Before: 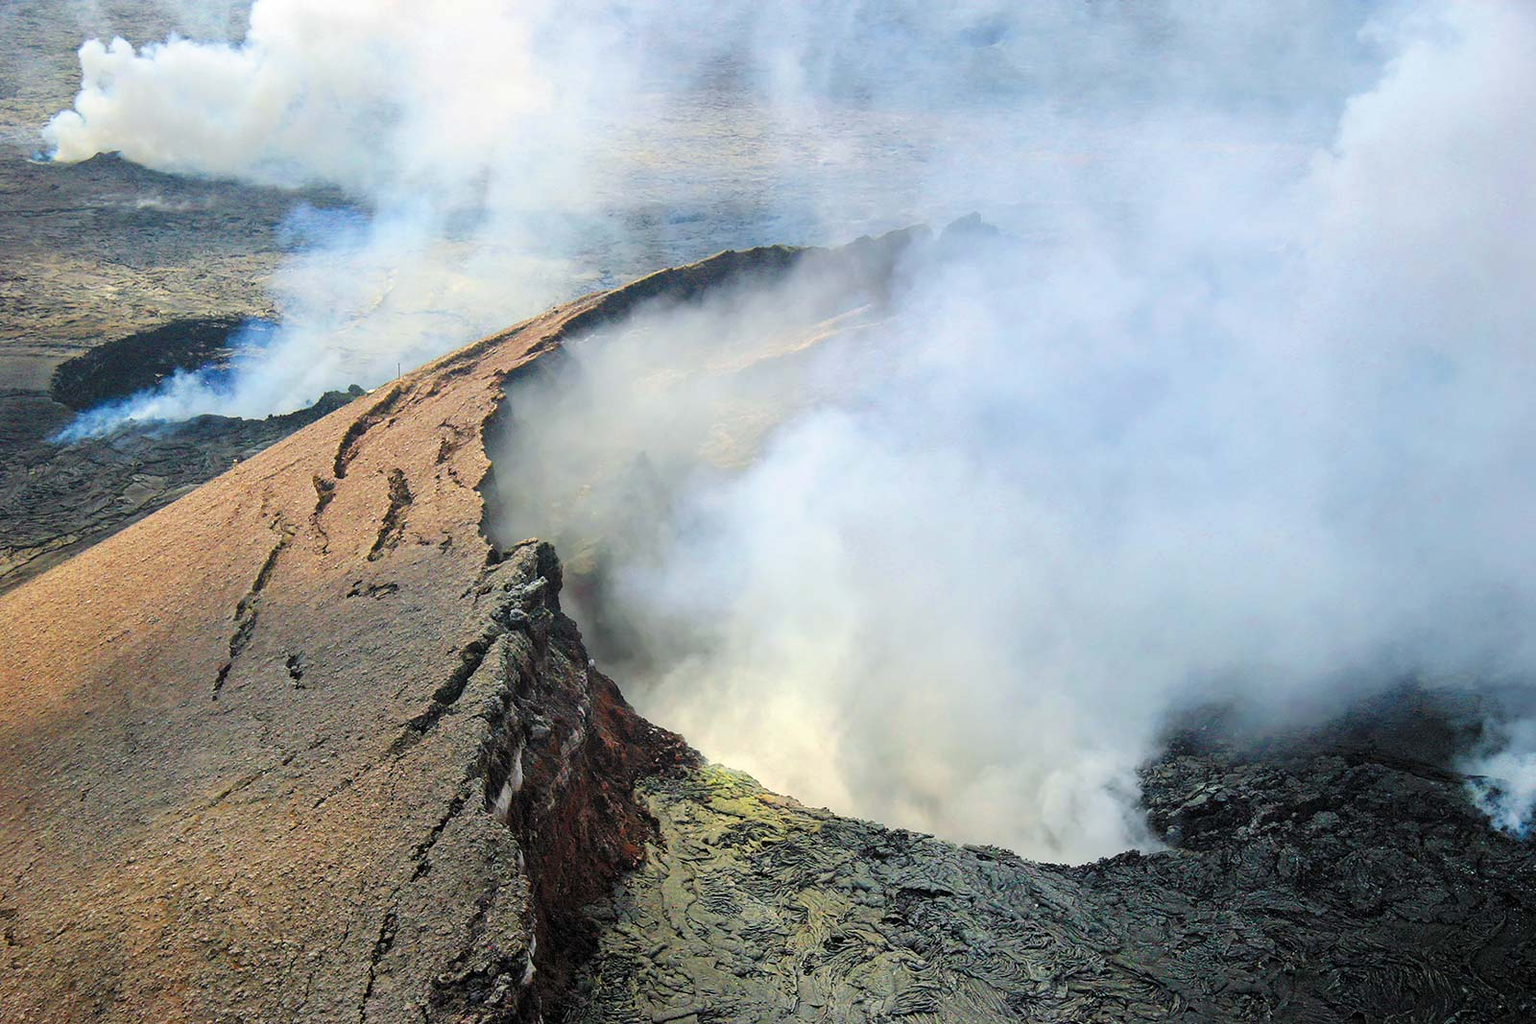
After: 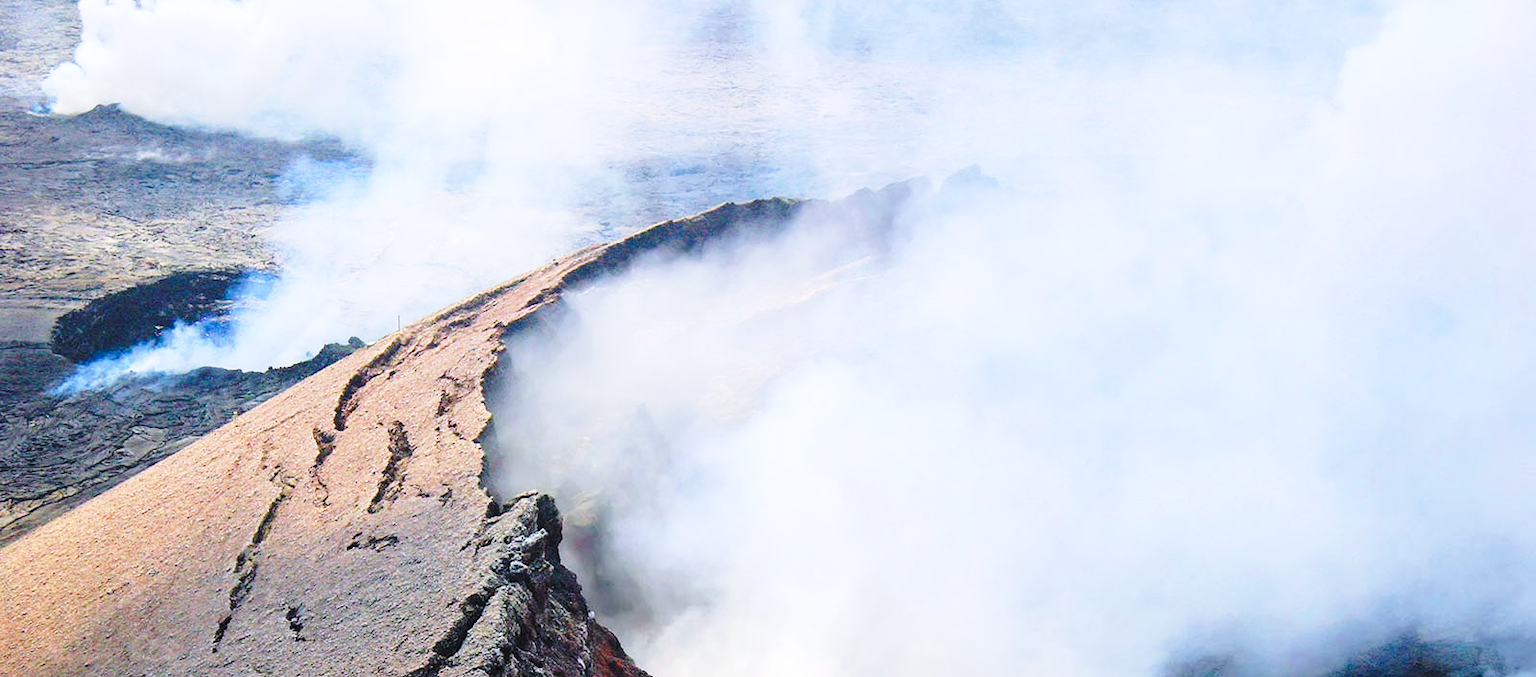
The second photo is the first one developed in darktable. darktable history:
base curve: curves: ch0 [(0, 0) (0.028, 0.03) (0.121, 0.232) (0.46, 0.748) (0.859, 0.968) (1, 1)], preserve colors none
color calibration: illuminant custom, x 0.363, y 0.385, temperature 4524.38 K, saturation algorithm version 1 (2020)
crop and rotate: top 4.756%, bottom 28.991%
exposure: compensate highlight preservation false
